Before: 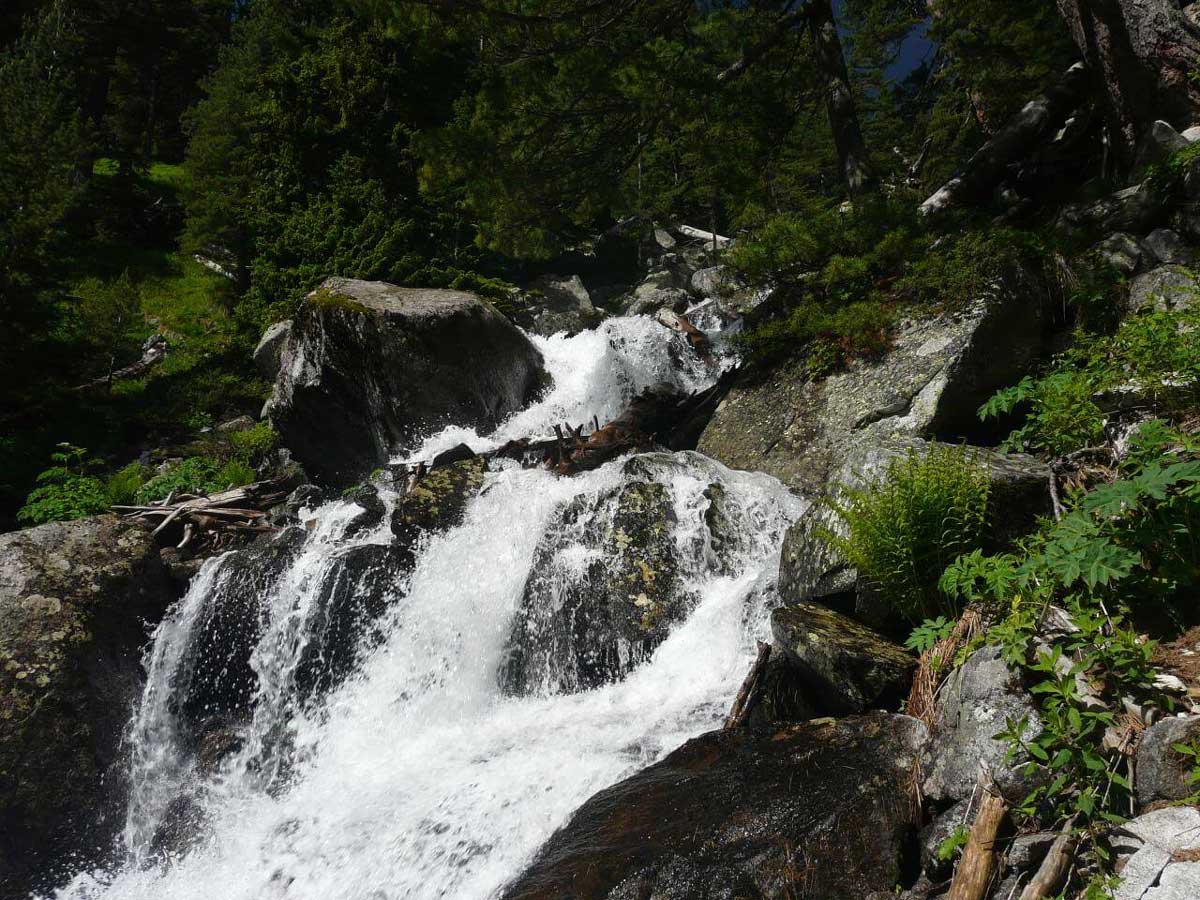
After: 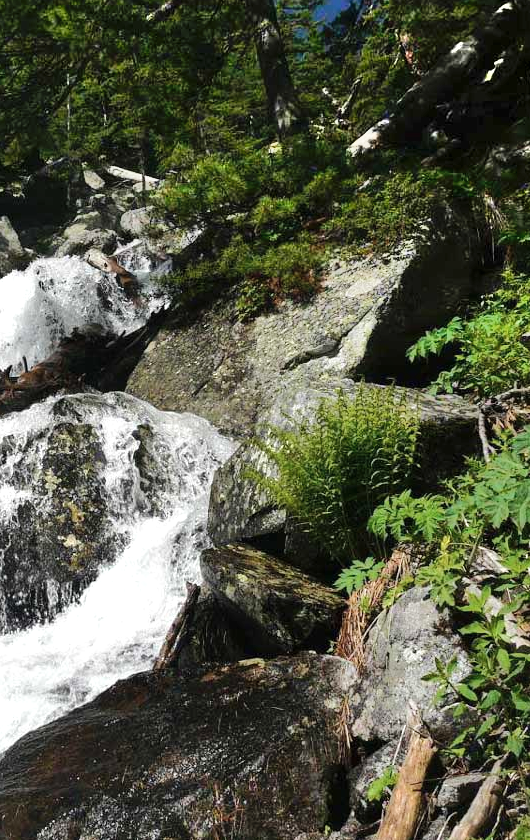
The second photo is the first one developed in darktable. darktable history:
shadows and highlights: radius 110.86, shadows 51.09, white point adjustment 9.16, highlights -4.17, highlights color adjustment 32.2%, soften with gaussian
white balance: emerald 1
crop: left 47.628%, top 6.643%, right 7.874%
